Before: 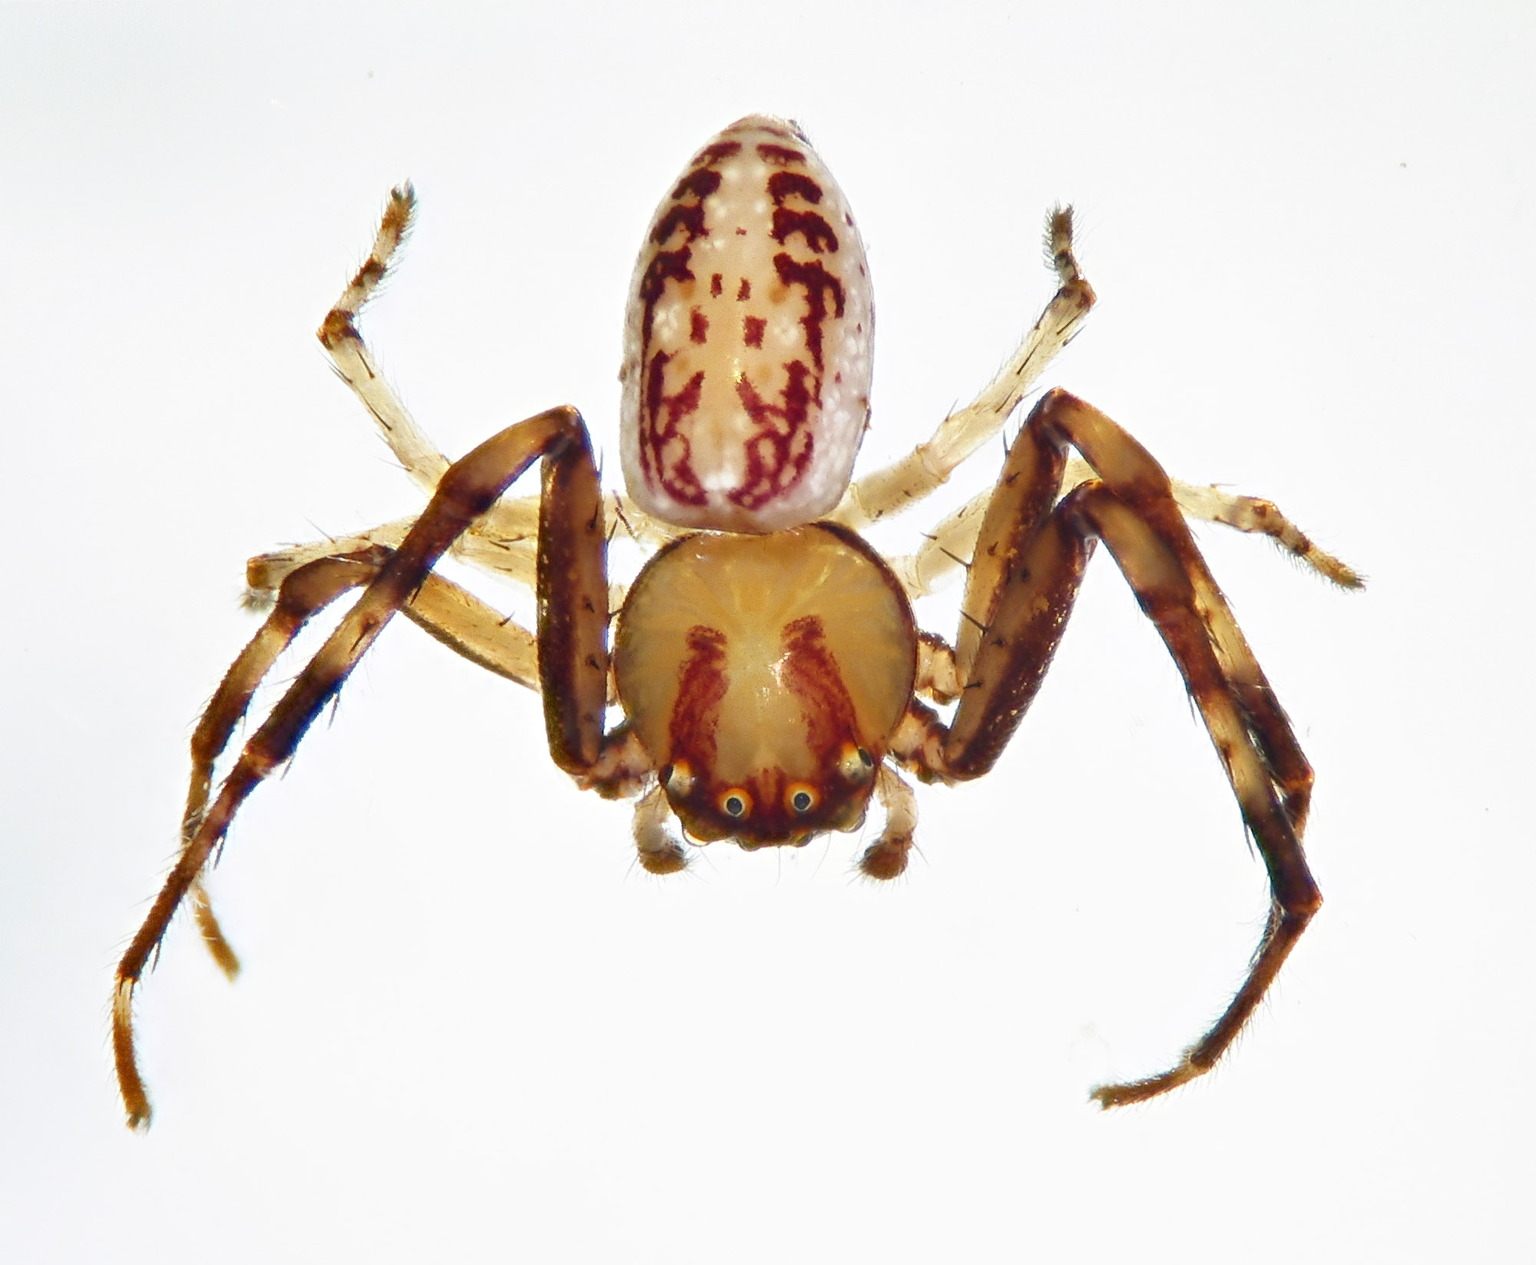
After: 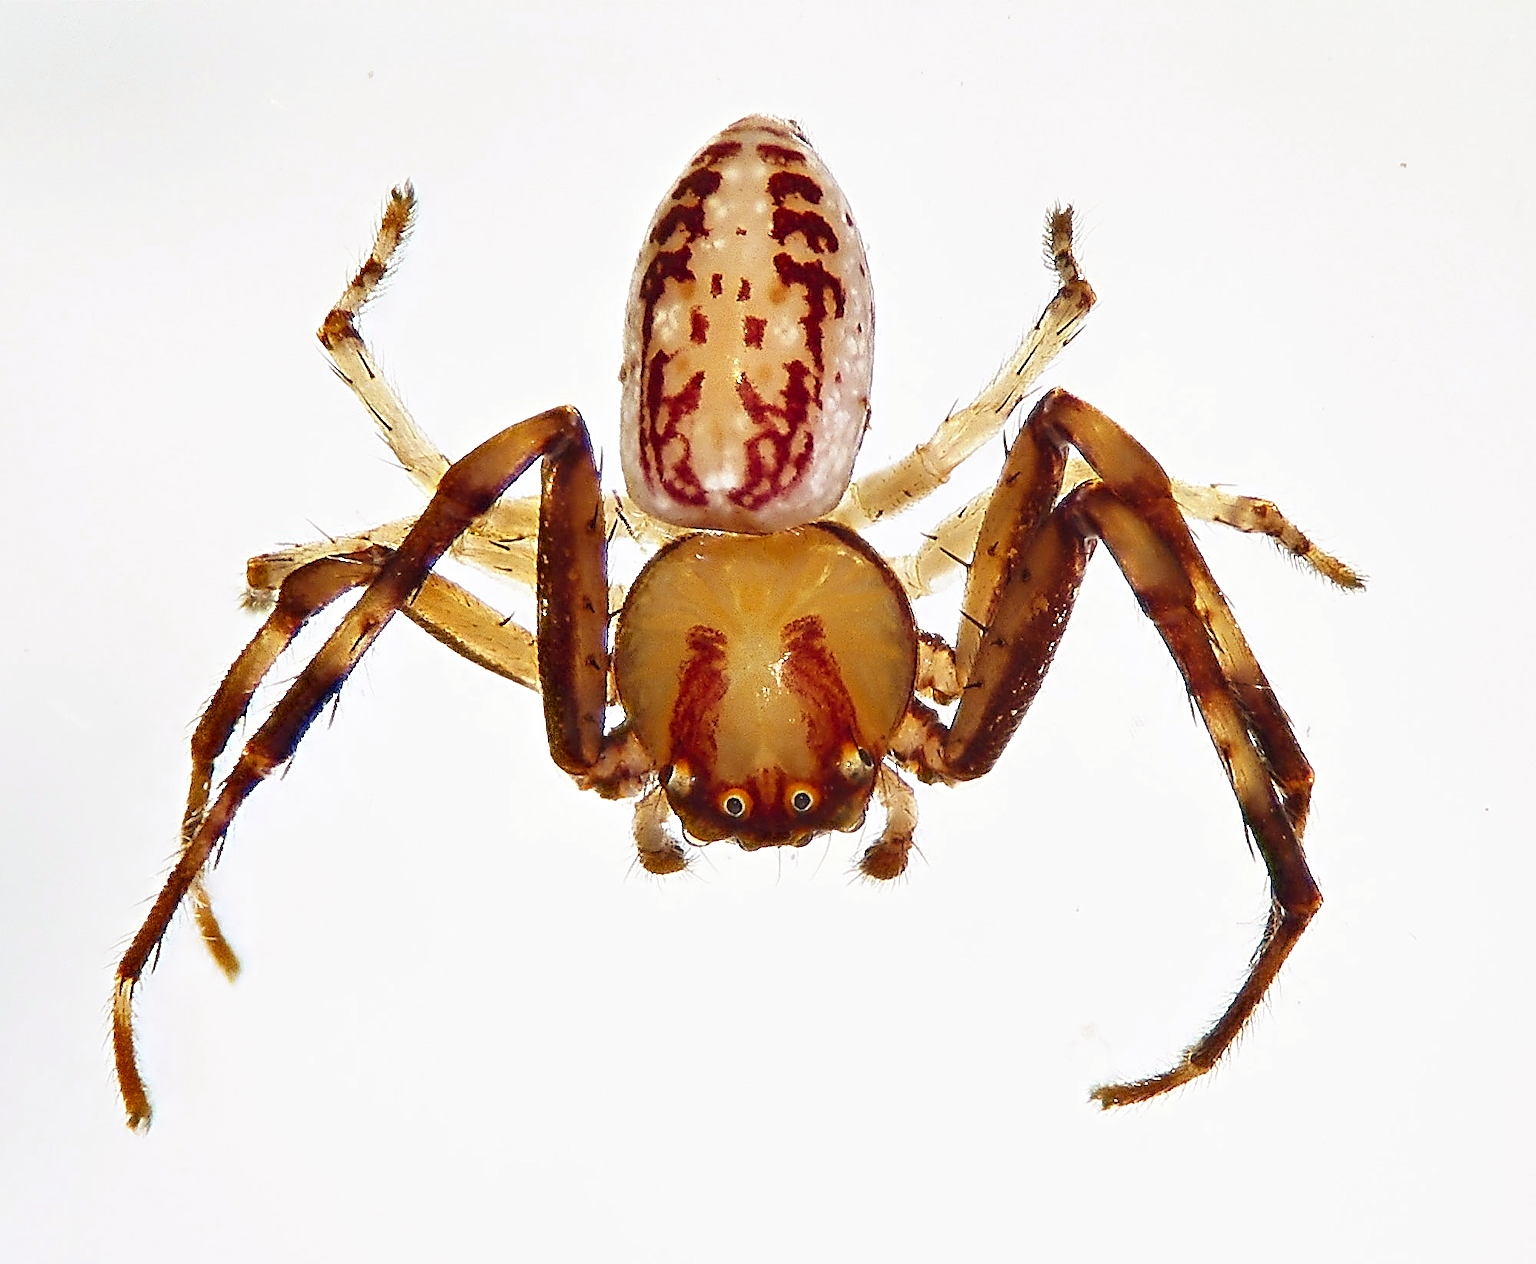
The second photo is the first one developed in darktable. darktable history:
rgb levels: mode RGB, independent channels, levels [[0, 0.5, 1], [0, 0.521, 1], [0, 0.536, 1]]
sharpen: amount 1.861
